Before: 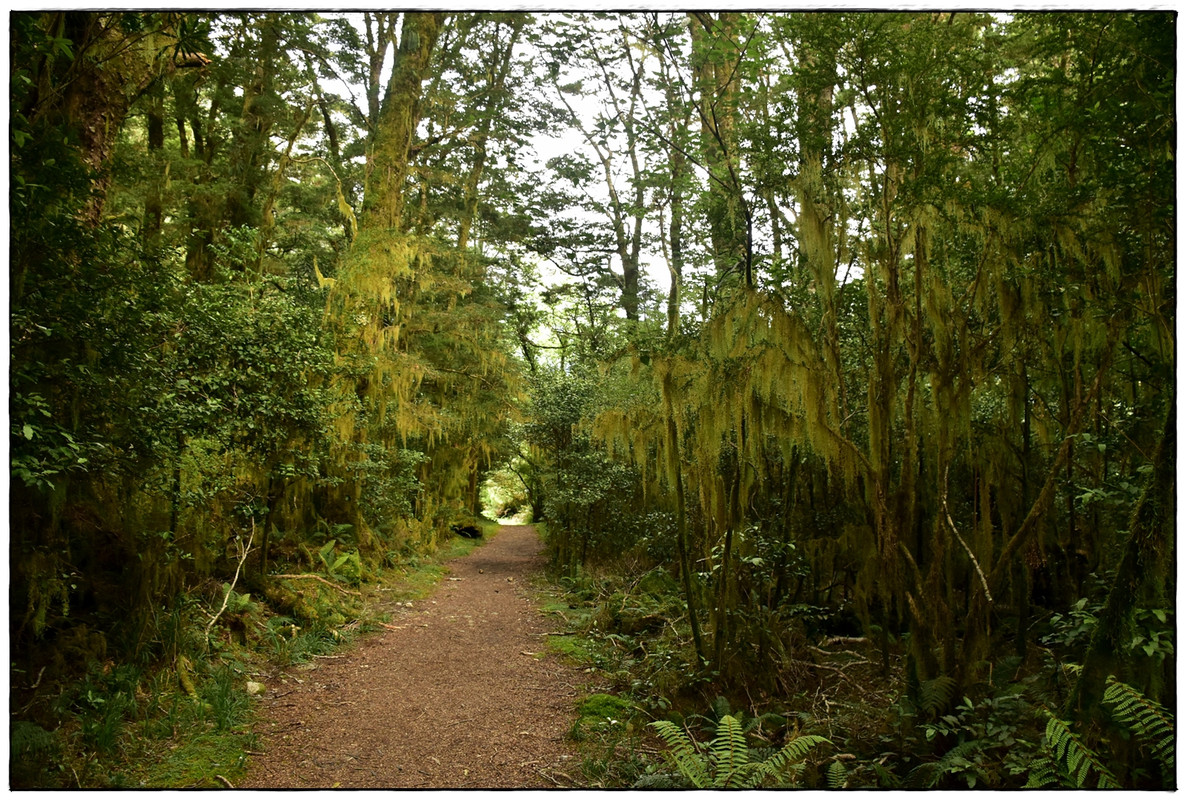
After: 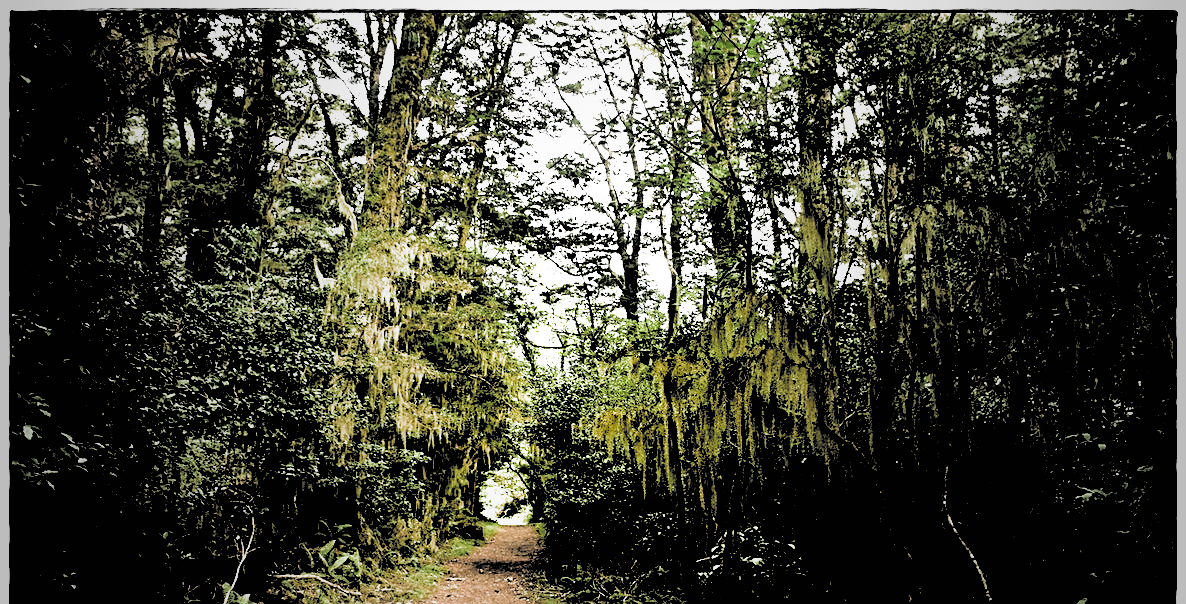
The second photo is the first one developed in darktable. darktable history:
crop: bottom 24.484%
tone equalizer: -8 EV -0.387 EV, -7 EV -0.357 EV, -6 EV -0.296 EV, -5 EV -0.233 EV, -3 EV 0.252 EV, -2 EV 0.307 EV, -1 EV 0.396 EV, +0 EV 0.417 EV, mask exposure compensation -0.488 EV
shadows and highlights: shadows 20.86, highlights -35.47, soften with gaussian
filmic rgb: black relative exposure -1.05 EV, white relative exposure 2.09 EV, hardness 1.59, contrast 2.24, color science v5 (2021), contrast in shadows safe, contrast in highlights safe
contrast brightness saturation: brightness 0.086, saturation 0.192
vignetting: fall-off start 19%, fall-off radius 137.44%, width/height ratio 0.624, shape 0.58, unbound false
exposure: exposure 0.201 EV, compensate highlight preservation false
sharpen: on, module defaults
